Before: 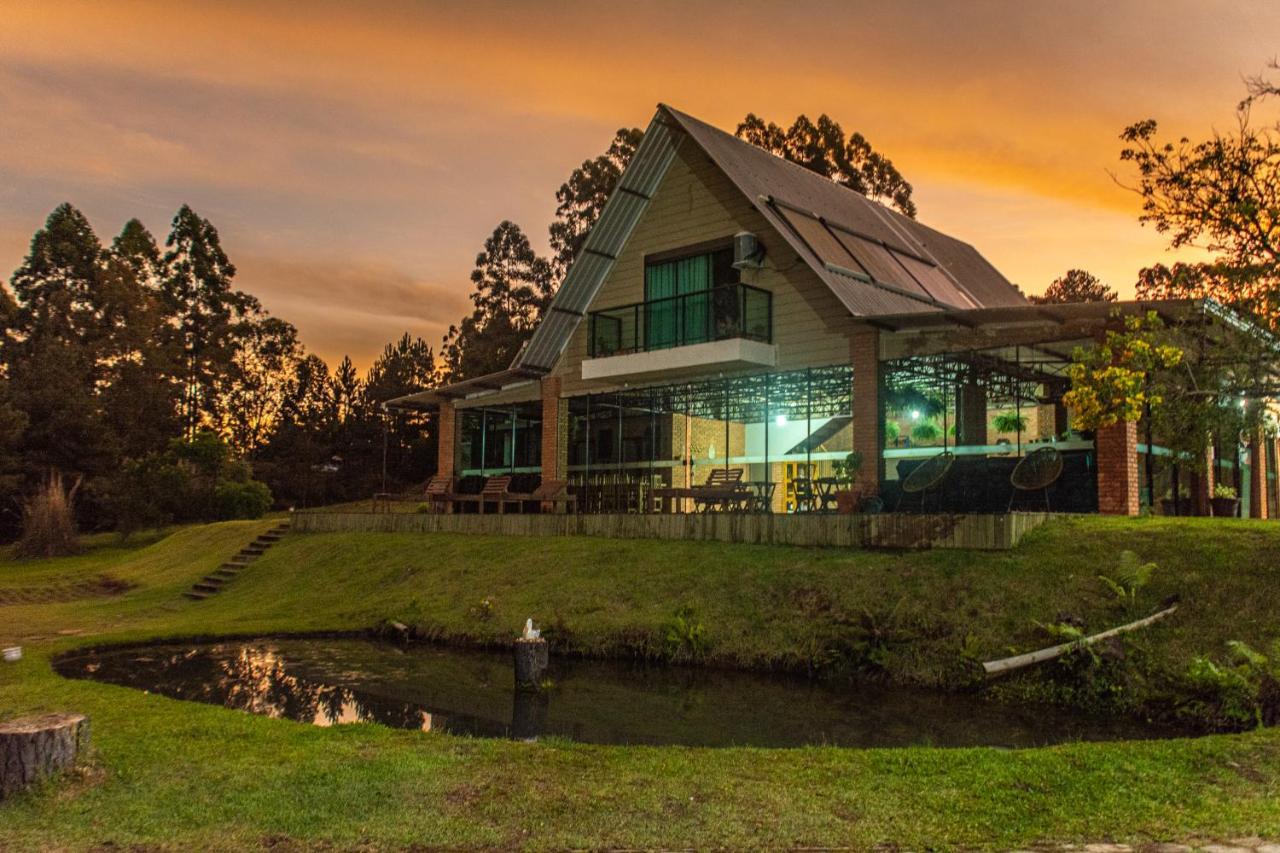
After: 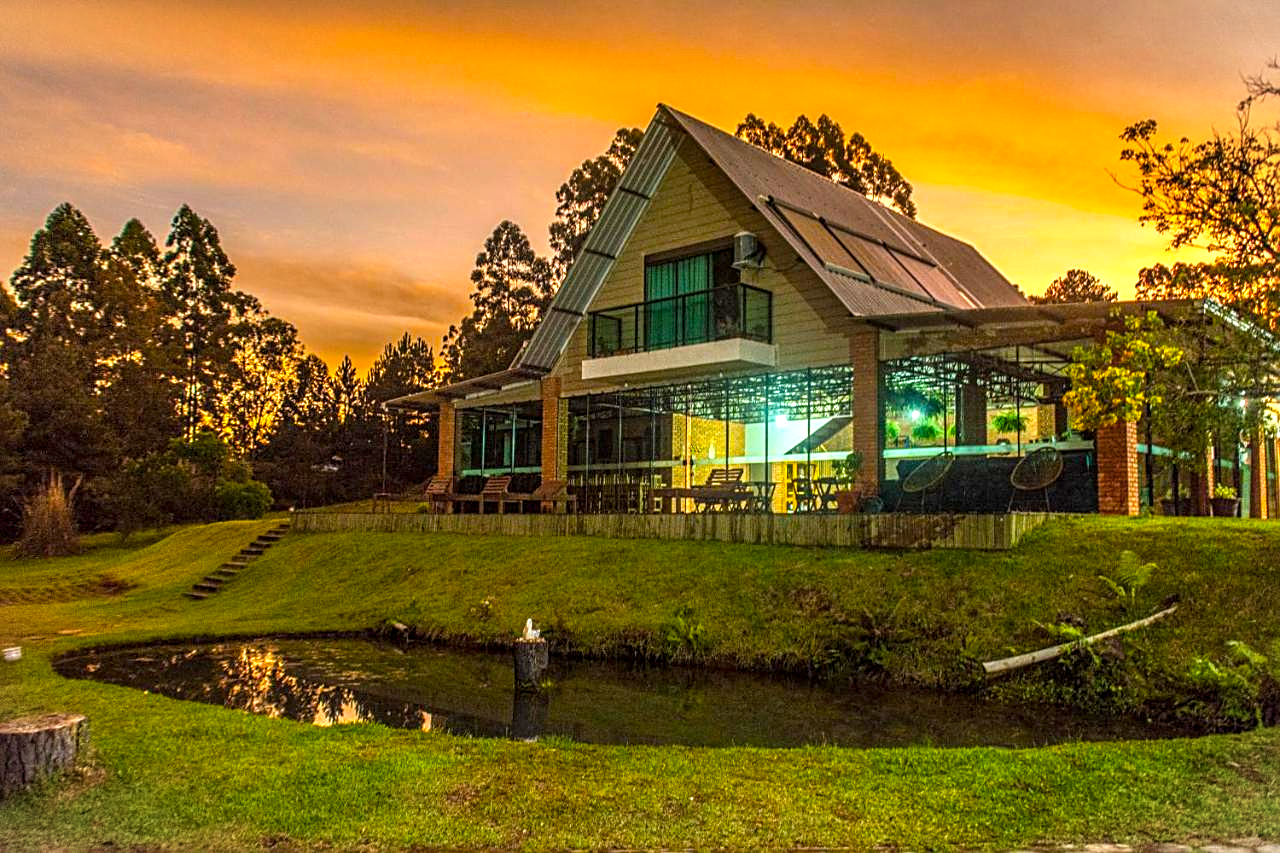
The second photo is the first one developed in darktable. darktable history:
local contrast: on, module defaults
color balance rgb: perceptual saturation grading › global saturation 30%, global vibrance 20%
vignetting: fall-off start 100%, fall-off radius 64.94%, automatic ratio true, unbound false
exposure: exposure 0.657 EV, compensate highlight preservation false
sharpen: on, module defaults
